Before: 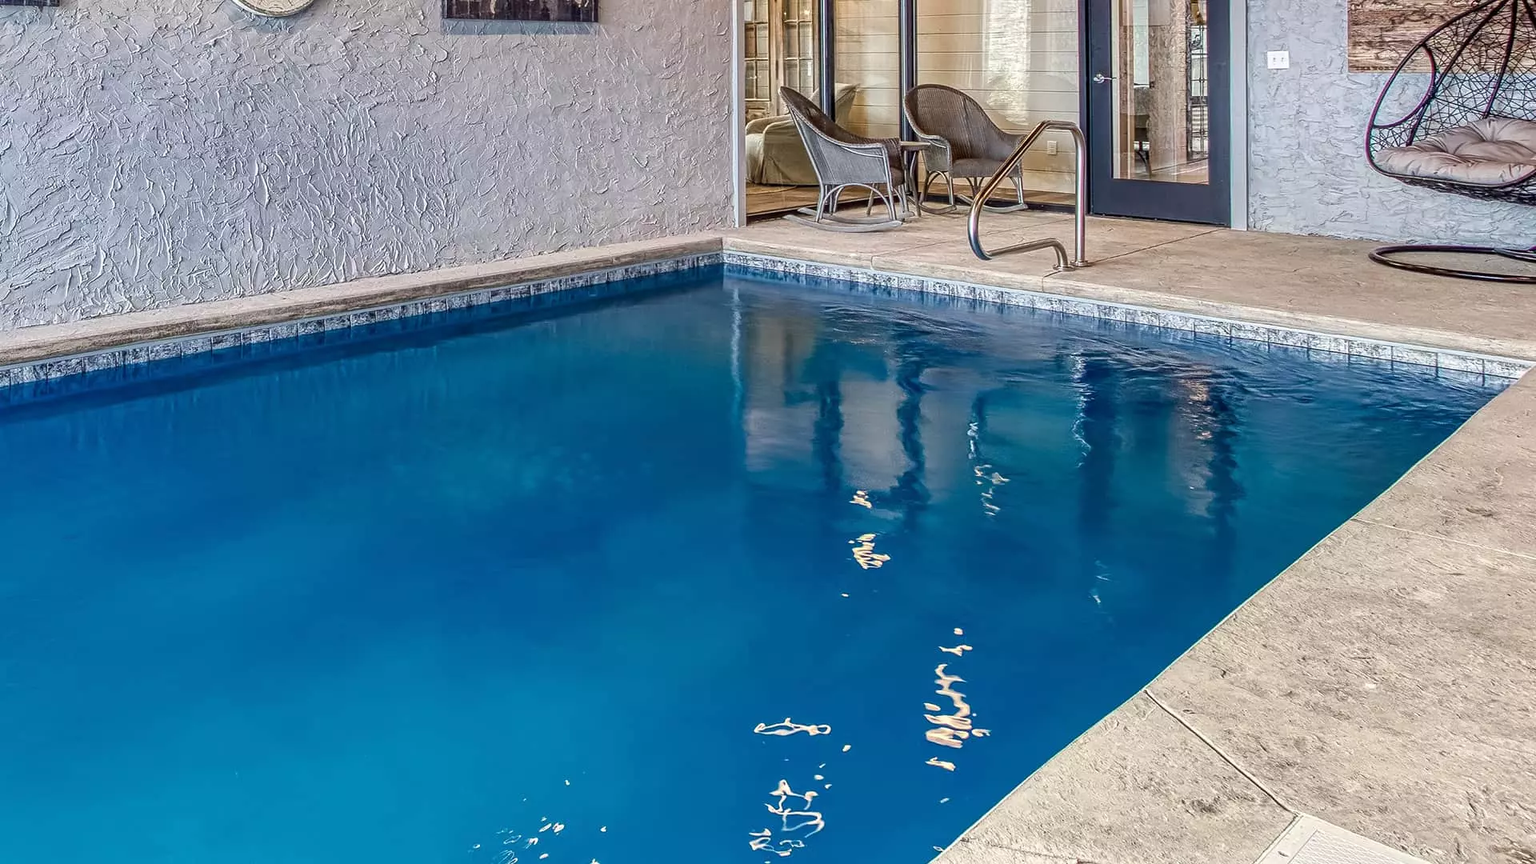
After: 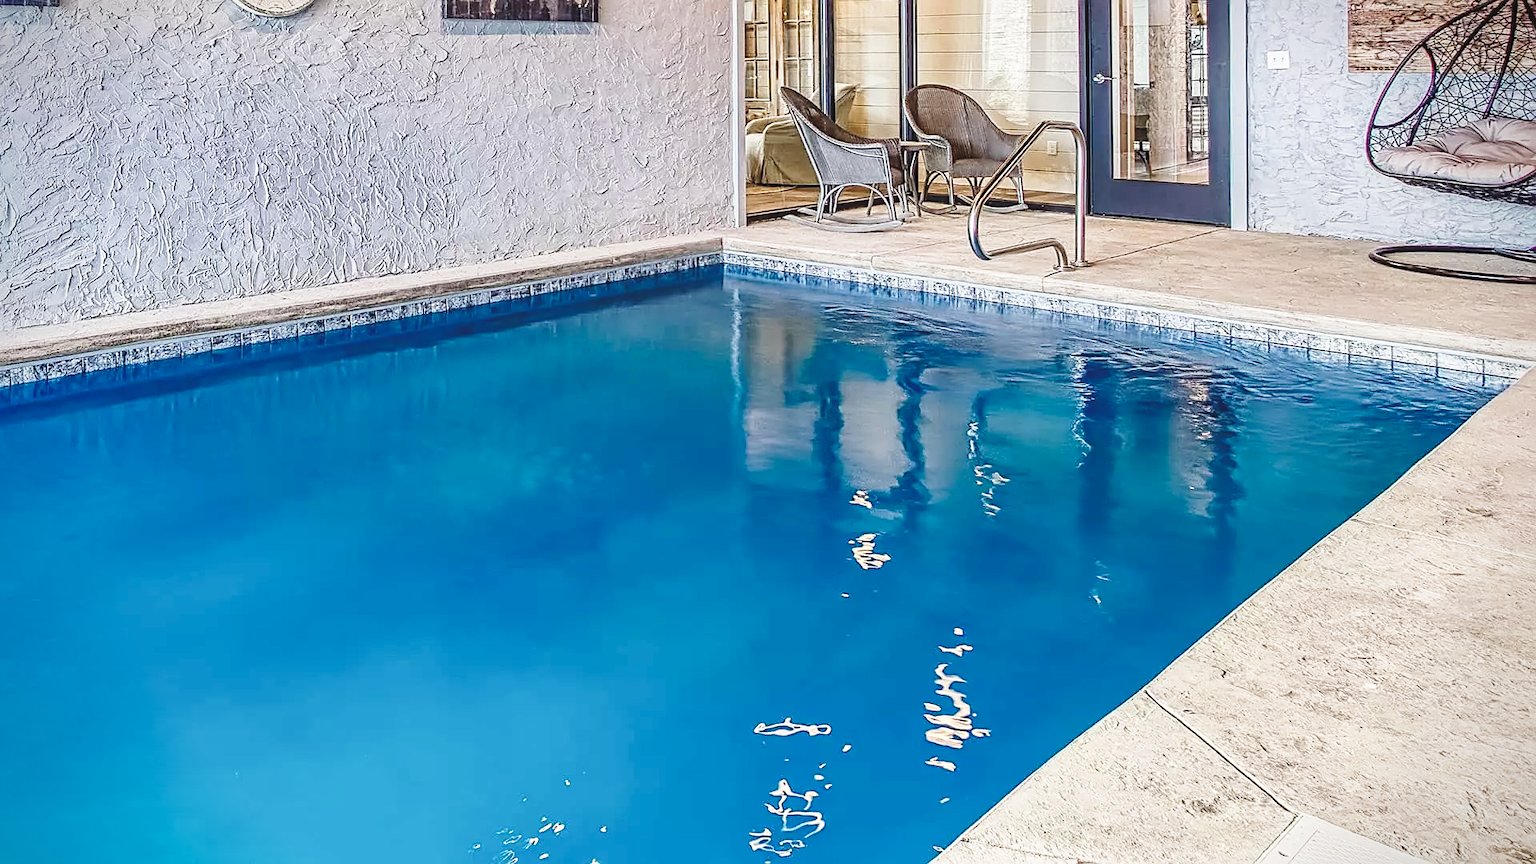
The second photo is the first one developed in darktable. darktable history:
vignetting: fall-off start 88.53%, fall-off radius 44.2%, saturation 0.376, width/height ratio 1.161
sharpen: on, module defaults
base curve: curves: ch0 [(0, 0) (0.028, 0.03) (0.121, 0.232) (0.46, 0.748) (0.859, 0.968) (1, 1)], preserve colors none
exposure: black level correction -0.014, exposure -0.193 EV, compensate highlight preservation false
